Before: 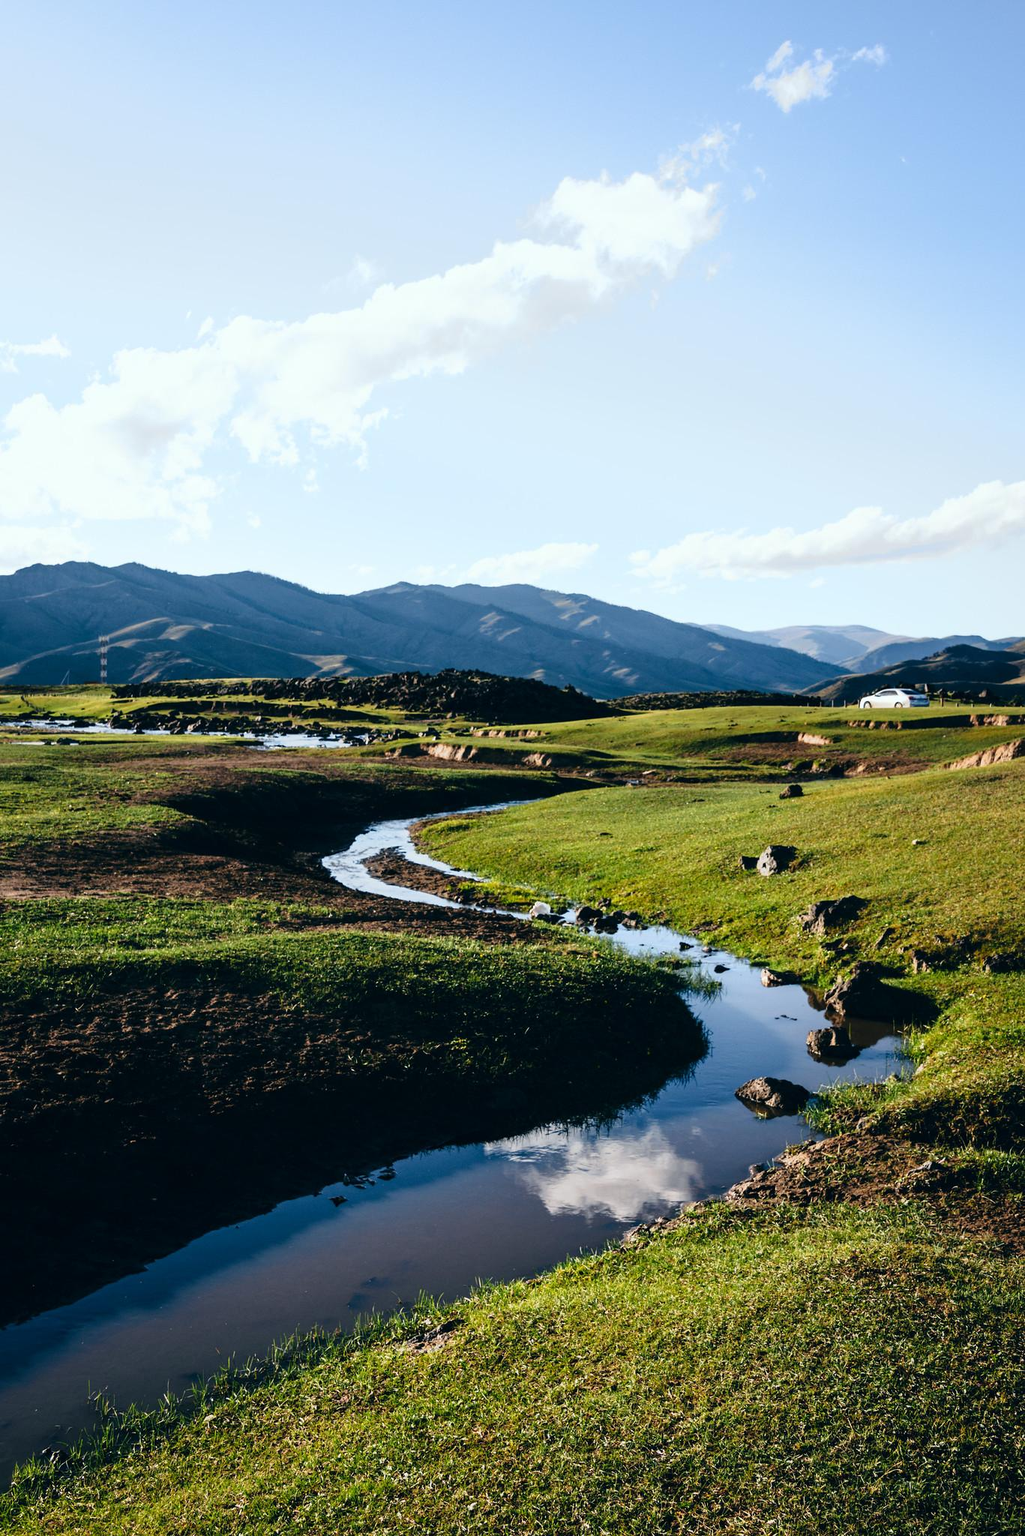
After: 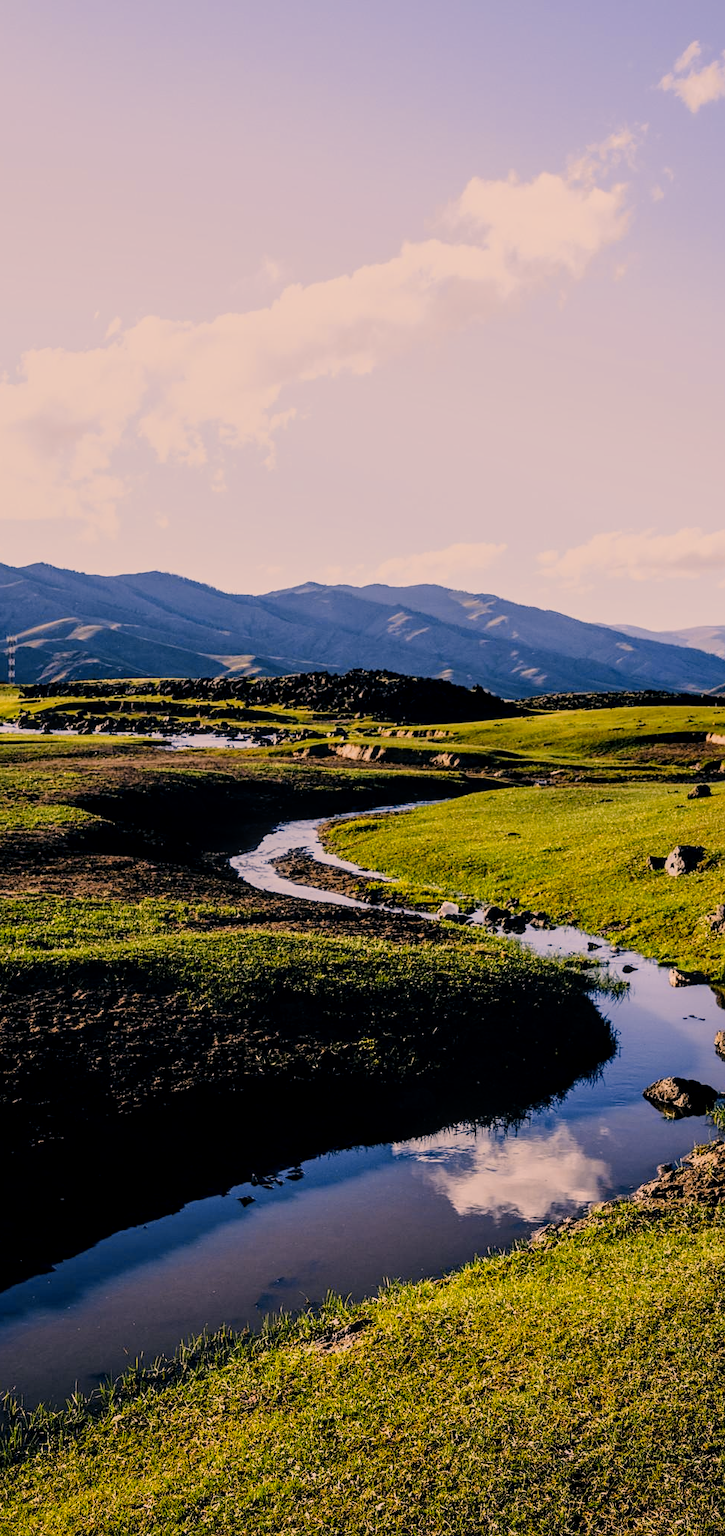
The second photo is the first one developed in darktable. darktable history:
crop and rotate: left 9.061%, right 20.142%
sharpen: amount 0.2
local contrast: on, module defaults
filmic rgb: black relative exposure -7.65 EV, white relative exposure 4.56 EV, hardness 3.61
color correction: highlights a* 17.88, highlights b* 18.79
color calibration: illuminant as shot in camera, x 0.358, y 0.373, temperature 4628.91 K
color contrast: green-magenta contrast 0.85, blue-yellow contrast 1.25, unbound 0
